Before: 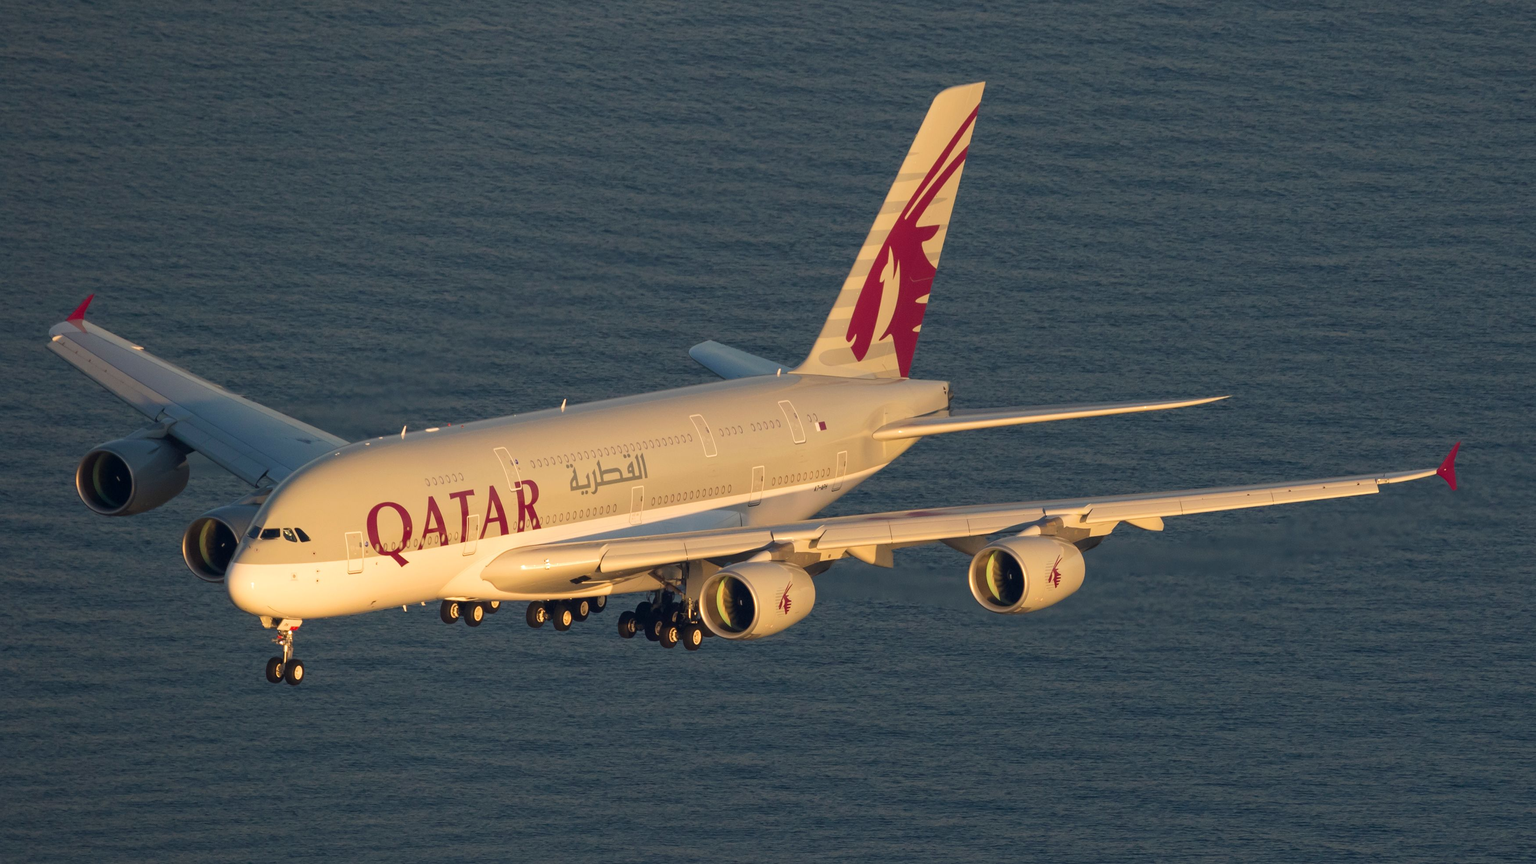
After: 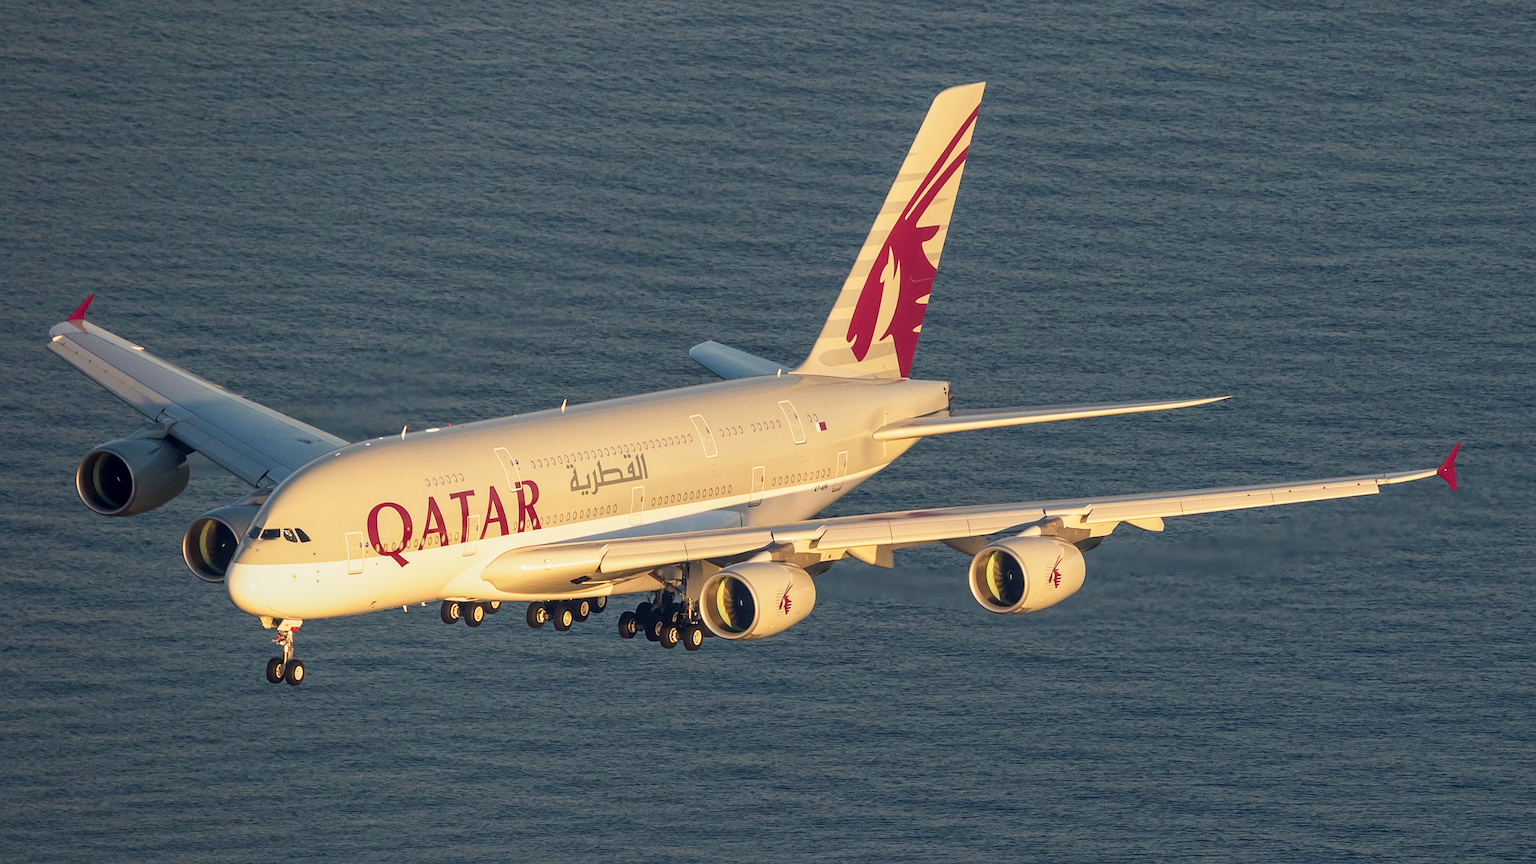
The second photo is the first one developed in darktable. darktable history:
base curve: curves: ch0 [(0, 0) (0.088, 0.125) (0.176, 0.251) (0.354, 0.501) (0.613, 0.749) (1, 0.877)], preserve colors none
sharpen: on, module defaults
local contrast: on, module defaults
